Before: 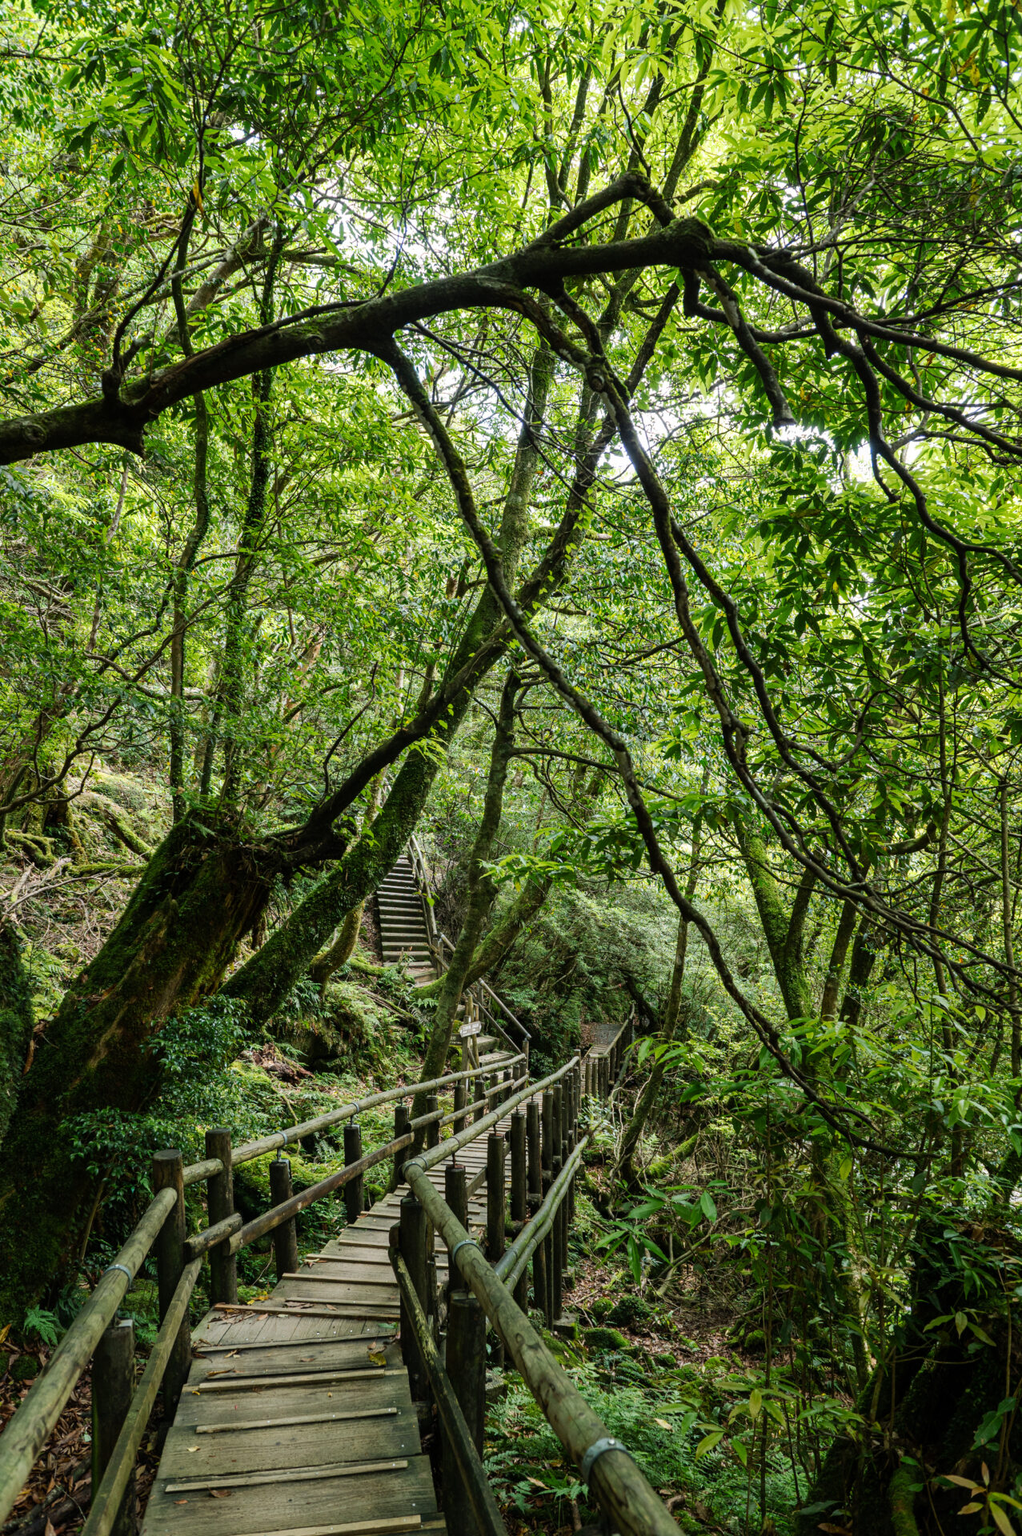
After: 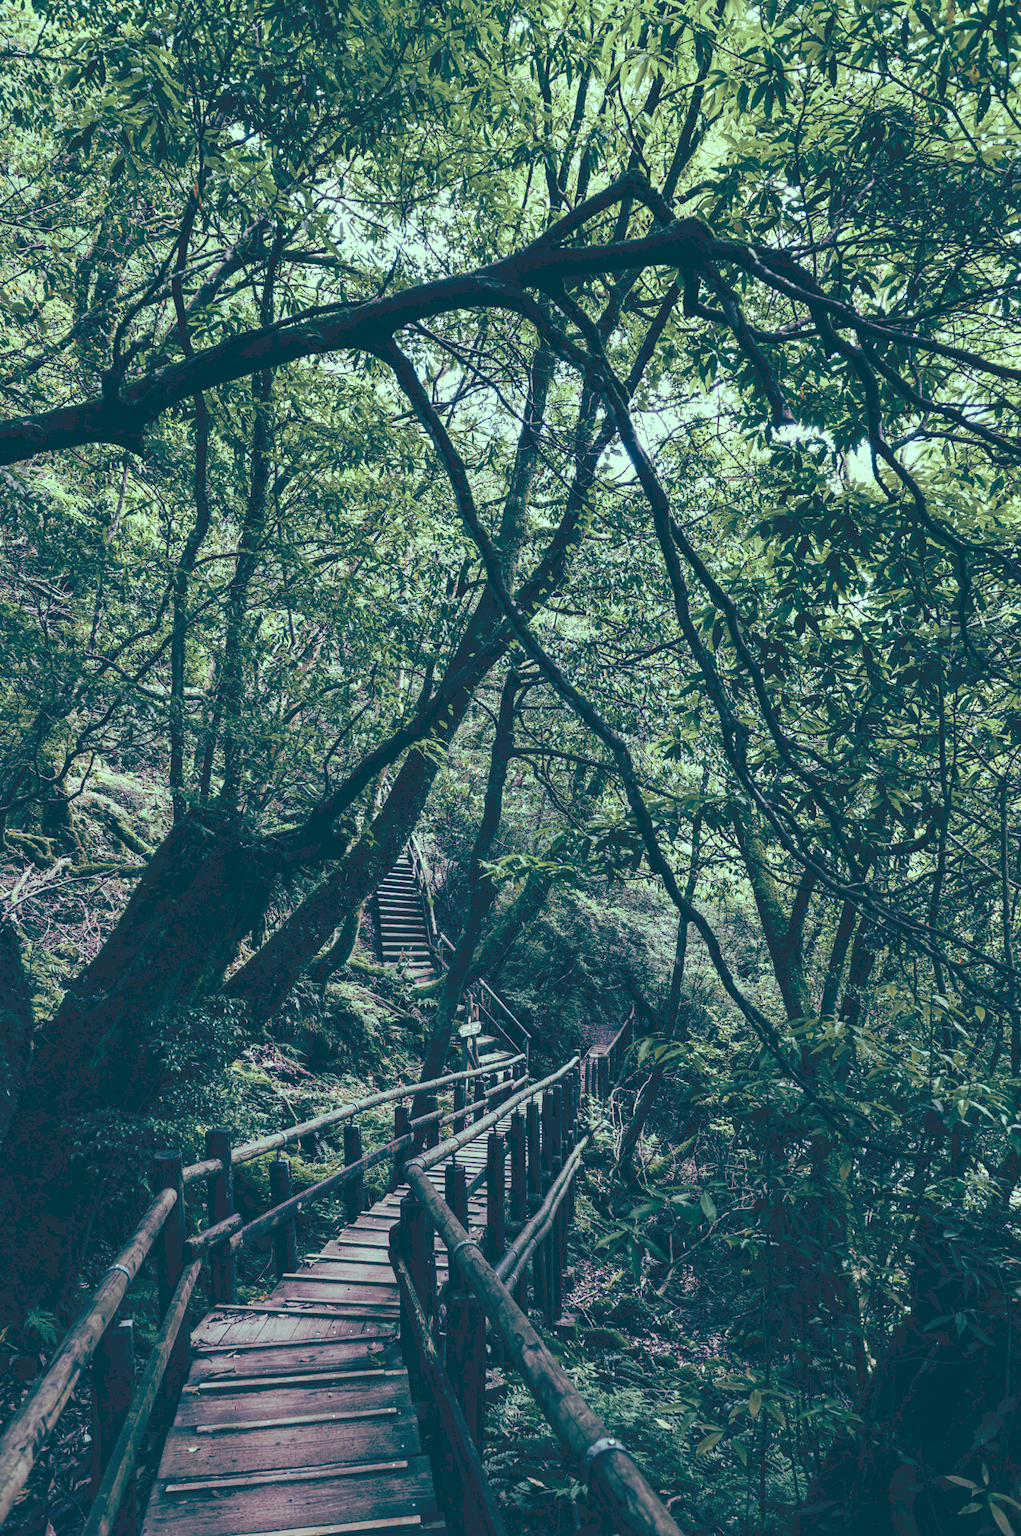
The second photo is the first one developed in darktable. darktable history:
tone curve: curves: ch0 [(0, 0) (0.003, 0.183) (0.011, 0.183) (0.025, 0.184) (0.044, 0.188) (0.069, 0.197) (0.1, 0.204) (0.136, 0.212) (0.177, 0.226) (0.224, 0.24) (0.277, 0.273) (0.335, 0.322) (0.399, 0.388) (0.468, 0.468) (0.543, 0.579) (0.623, 0.686) (0.709, 0.792) (0.801, 0.877) (0.898, 0.939) (1, 1)], preserve colors none
color look up table: target L [96.33, 90.68, 85.58, 87.95, 72.97, 57.99, 52.92, 53.02, 48.17, 45.69, 29.69, 27.48, 6.868, 200.75, 87.78, 73.72, 65.84, 70.67, 59.57, 47.21, 43.56, 42.82, 41.51, 37.76, 36.06, 24.71, 18.75, 10.87, 88.96, 72.95, 81.09, 72.62, 58.29, 66.89, 52.84, 44.19, 47.85, 35.99, 40.06, 20.32, 22.56, 11.97, 7.404, 92.63, 83.69, 66.86, 55.83, 58.04, 38.89], target a [-41.65, -44.12, -27.59, -50.15, -16.56, -12.52, -24.97, 4.004, -17.75, 3.868, -25.58, -38.35, -16.11, 0, -22.78, 2.63, 7.732, 10.73, 7.287, 51.03, 43.13, 23.41, 21.32, 6.582, 31.02, 22.82, -50.31, -27.22, -25.54, 6.26, -2.193, -1.621, 4.6, -16.12, 36.44, 28.61, 11.44, 9.683, 21.19, -37.97, 1.08, -27.84, -14.49, -50.62, -44.2, -16.55, -20.38, -15.91, -8.806], target b [19.11, 39.38, 33.86, 25.77, 7.894, 19.04, 12.75, 13.01, 1.09, -5.38, -14.81, -11.79, -34.43, -0.001, 12.14, 6.504, 23.8, -2.588, -6.462, 12.57, -6.281, -9.135, 1.707, -16.15, -15.38, -11.64, -20.12, -34.8, 4.179, -6.236, -6.034, -20.11, -23.89, -27.5, -25.47, -24.32, -43.81, -23.28, -56.12, -26.31, -41.84, -41.05, -44.37, 13.55, -1.366, -10.16, -9.151, -25.02, -27.47], num patches 49
